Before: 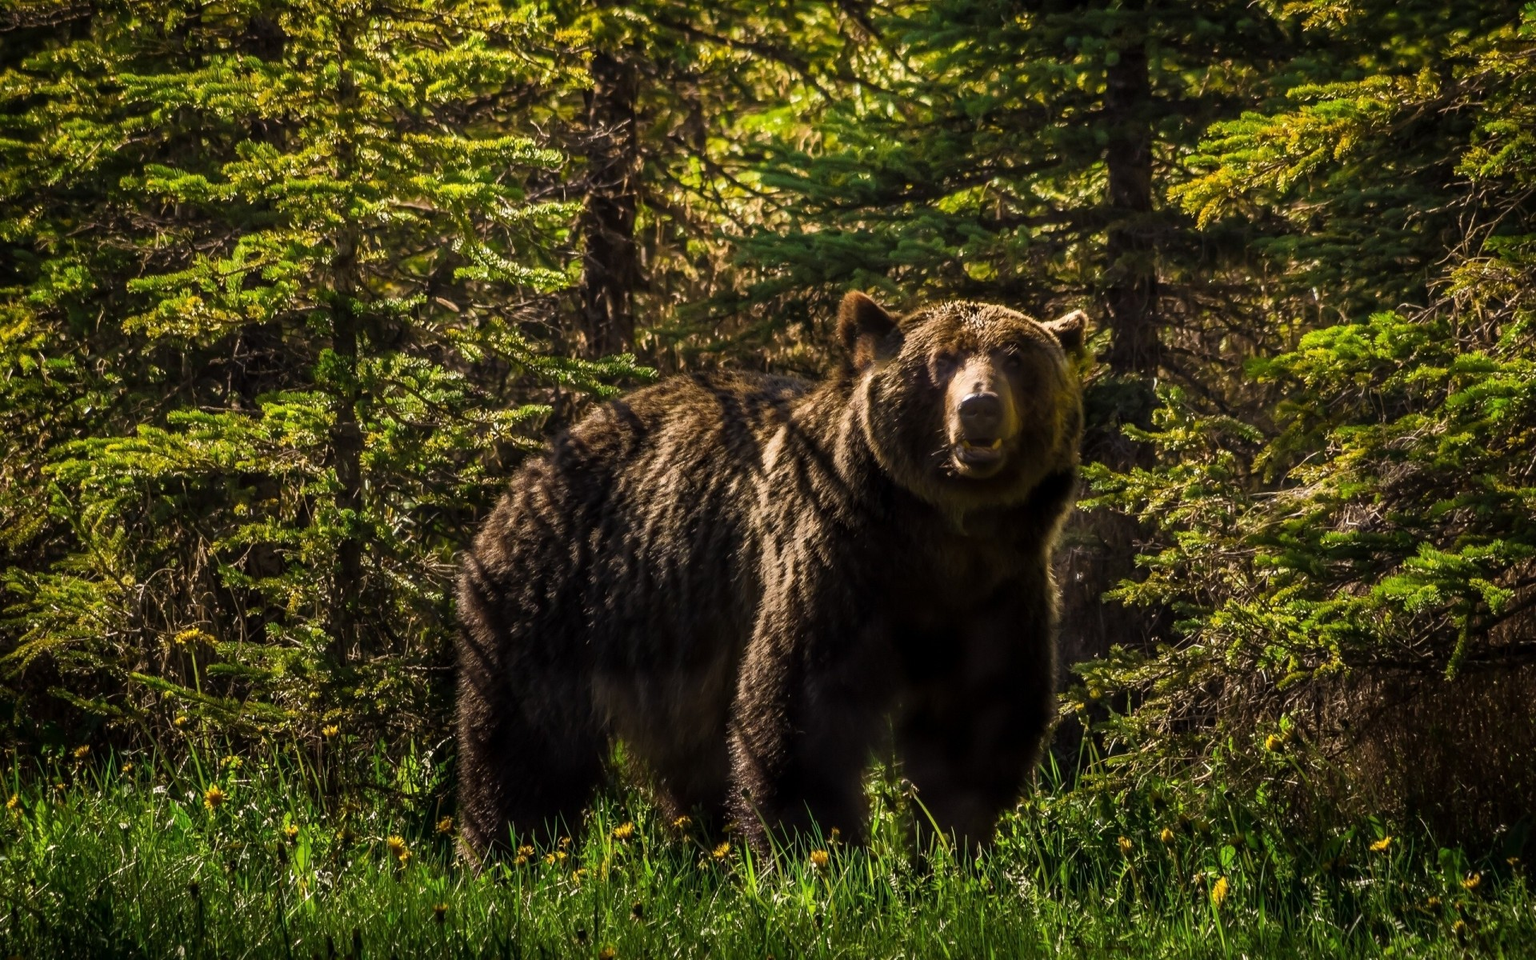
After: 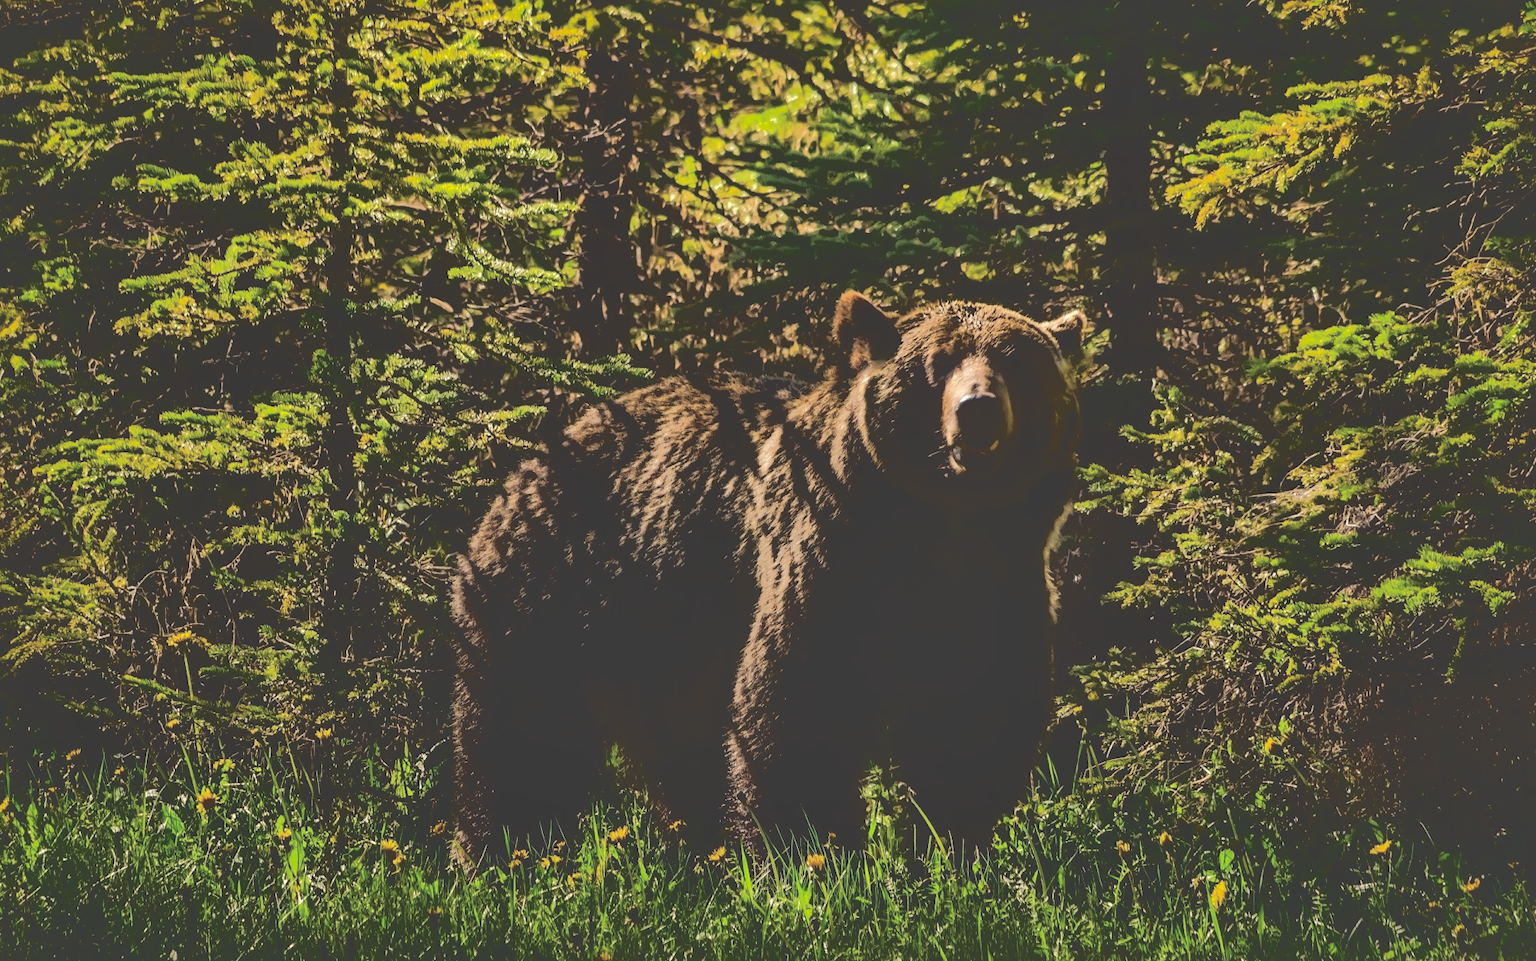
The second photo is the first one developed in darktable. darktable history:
crop and rotate: left 0.614%, top 0.179%, bottom 0.309%
exposure: black level correction -0.028, compensate highlight preservation false
shadows and highlights: on, module defaults
base curve: curves: ch0 [(0.065, 0.026) (0.236, 0.358) (0.53, 0.546) (0.777, 0.841) (0.924, 0.992)], preserve colors average RGB
